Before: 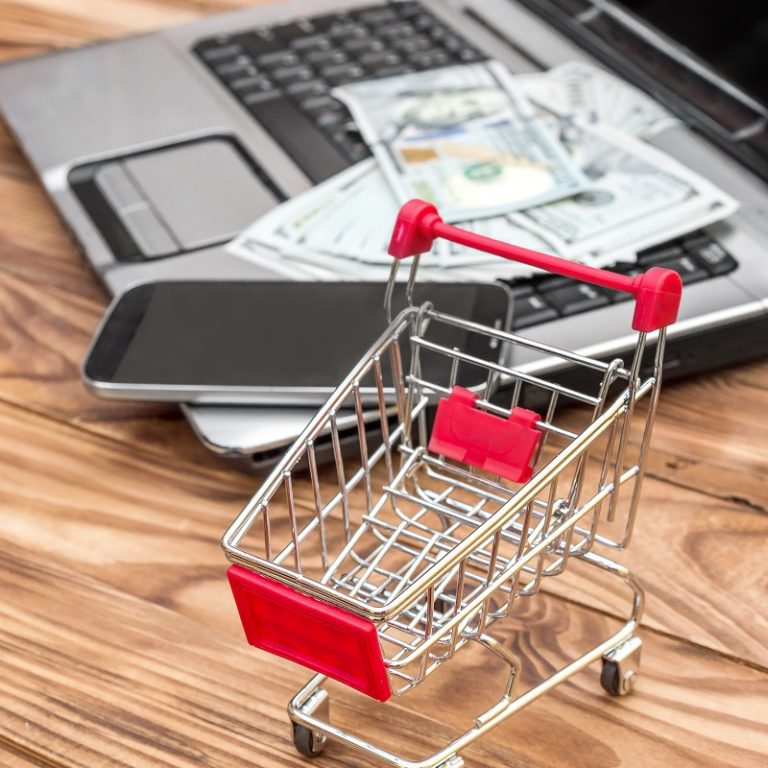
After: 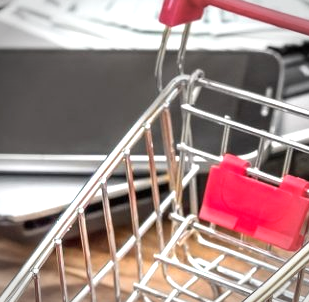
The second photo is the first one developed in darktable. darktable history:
vignetting: fall-off start 89.11%, fall-off radius 44.36%, width/height ratio 1.164
exposure: black level correction 0, exposure 0.695 EV, compensate highlight preservation false
crop: left 29.887%, top 30.308%, right 29.866%, bottom 30.26%
